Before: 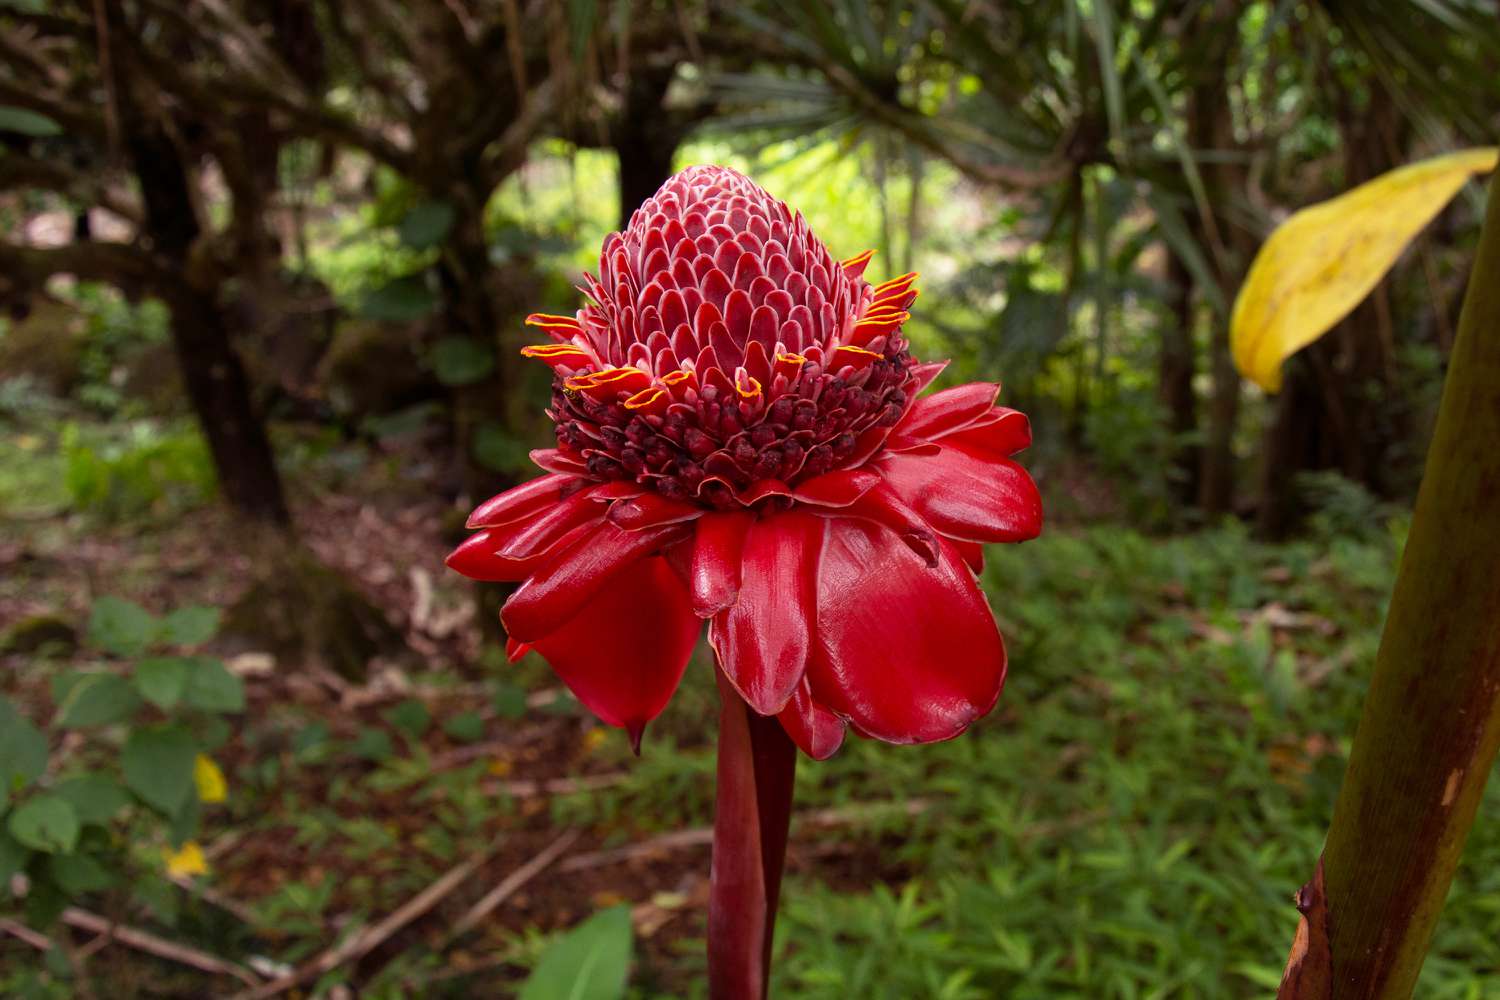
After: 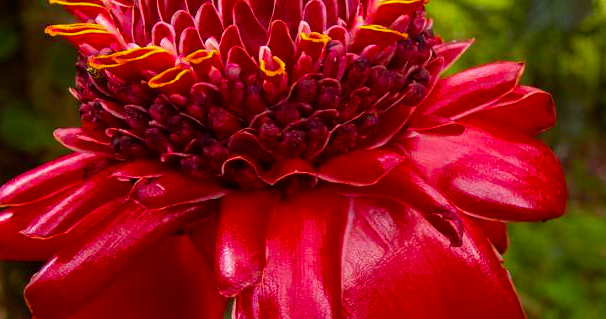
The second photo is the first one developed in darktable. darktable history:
crop: left 31.751%, top 32.172%, right 27.8%, bottom 35.83%
color balance rgb: linear chroma grading › global chroma 15%, perceptual saturation grading › global saturation 30%
color balance: contrast -0.5%
